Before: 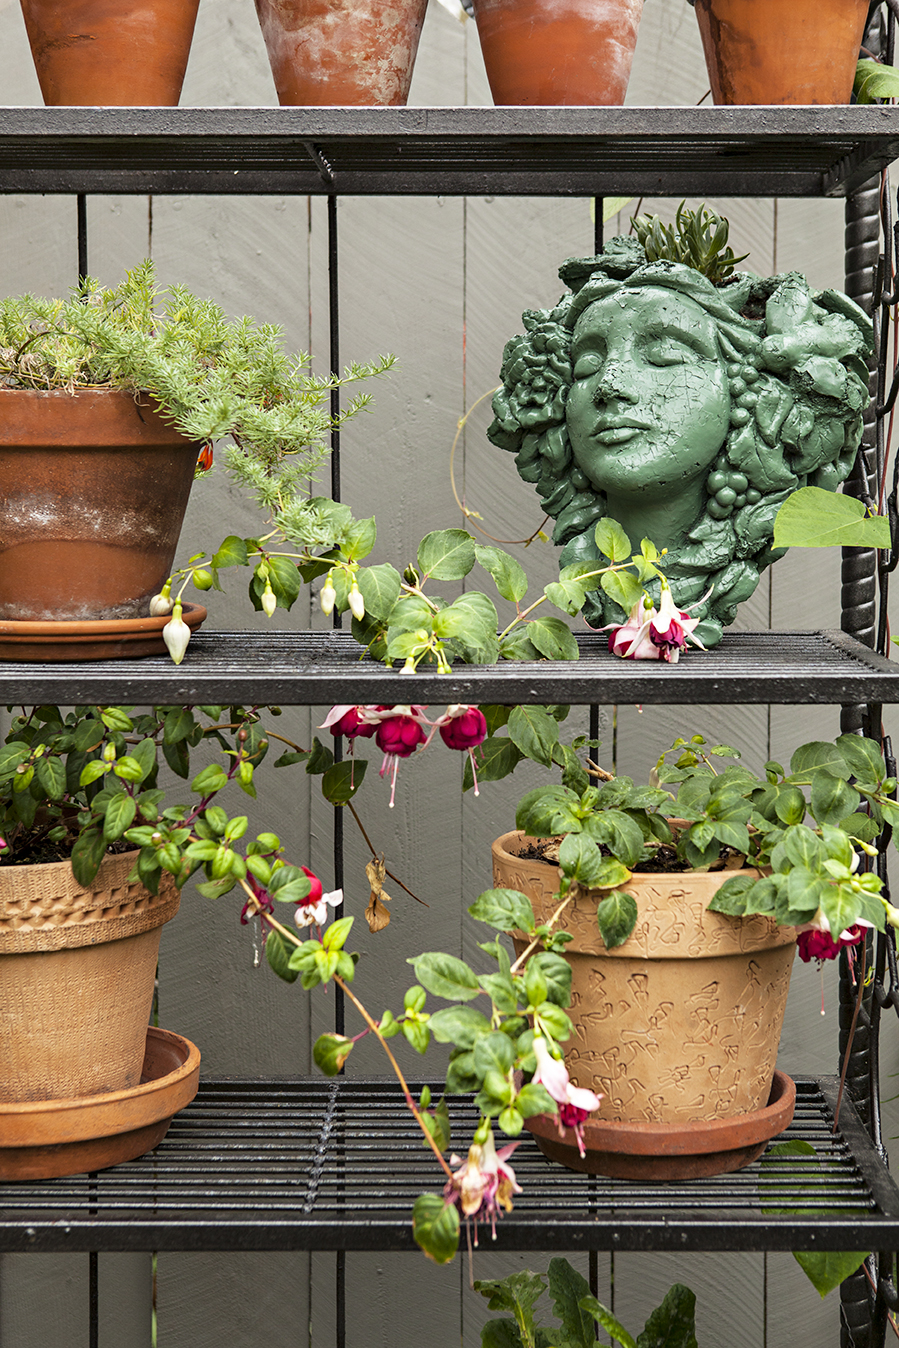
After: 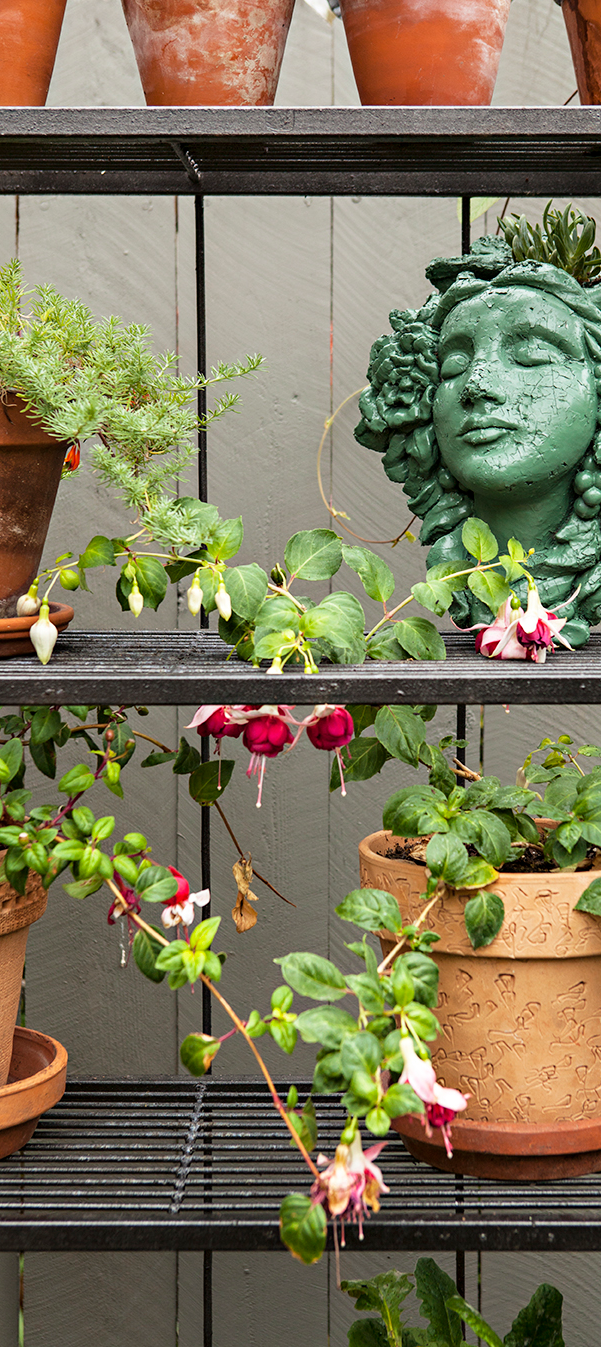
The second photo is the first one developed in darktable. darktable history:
crop and rotate: left 14.87%, right 18.204%
